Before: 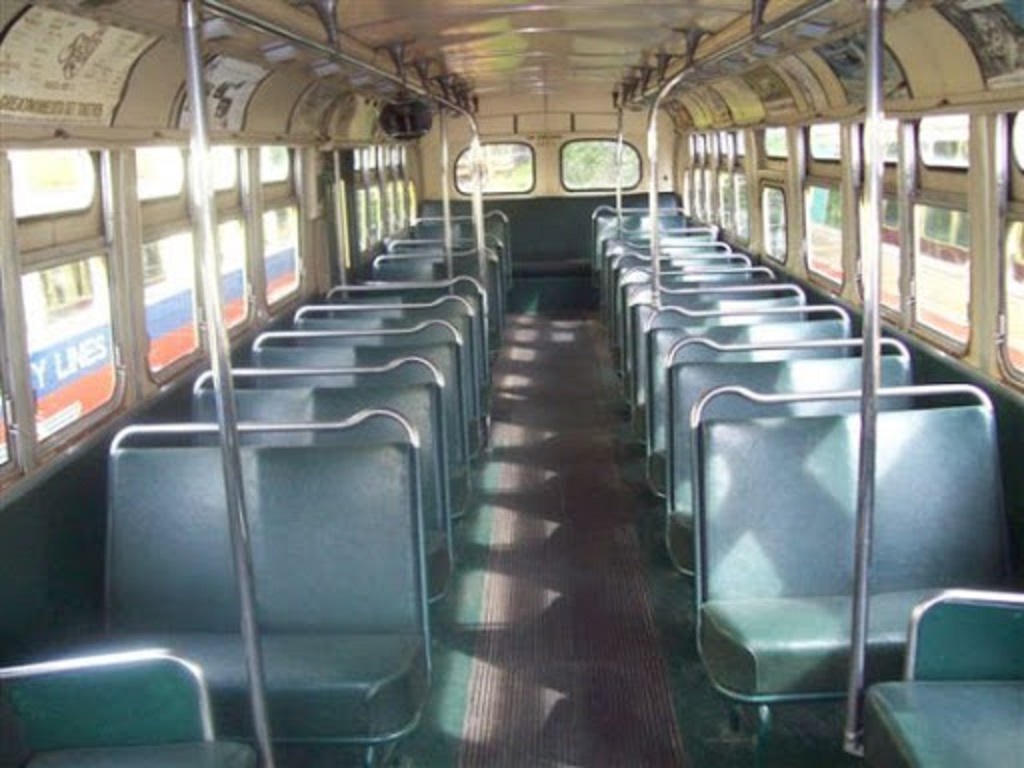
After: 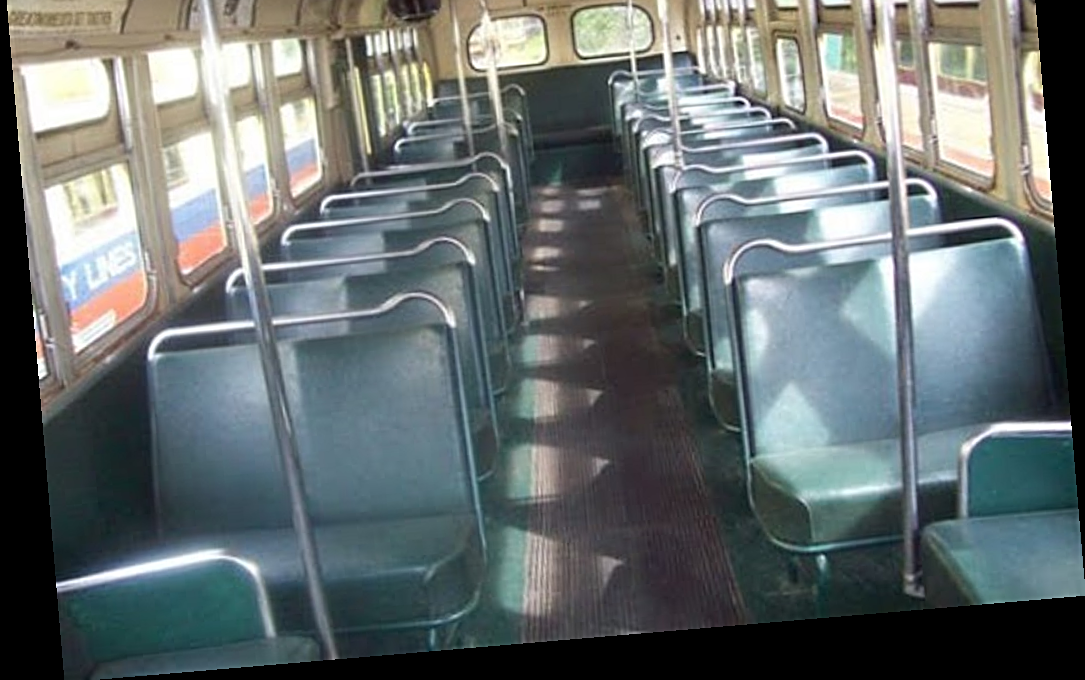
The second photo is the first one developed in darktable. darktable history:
rotate and perspective: rotation -4.86°, automatic cropping off
sharpen: on, module defaults
crop and rotate: top 19.998%
